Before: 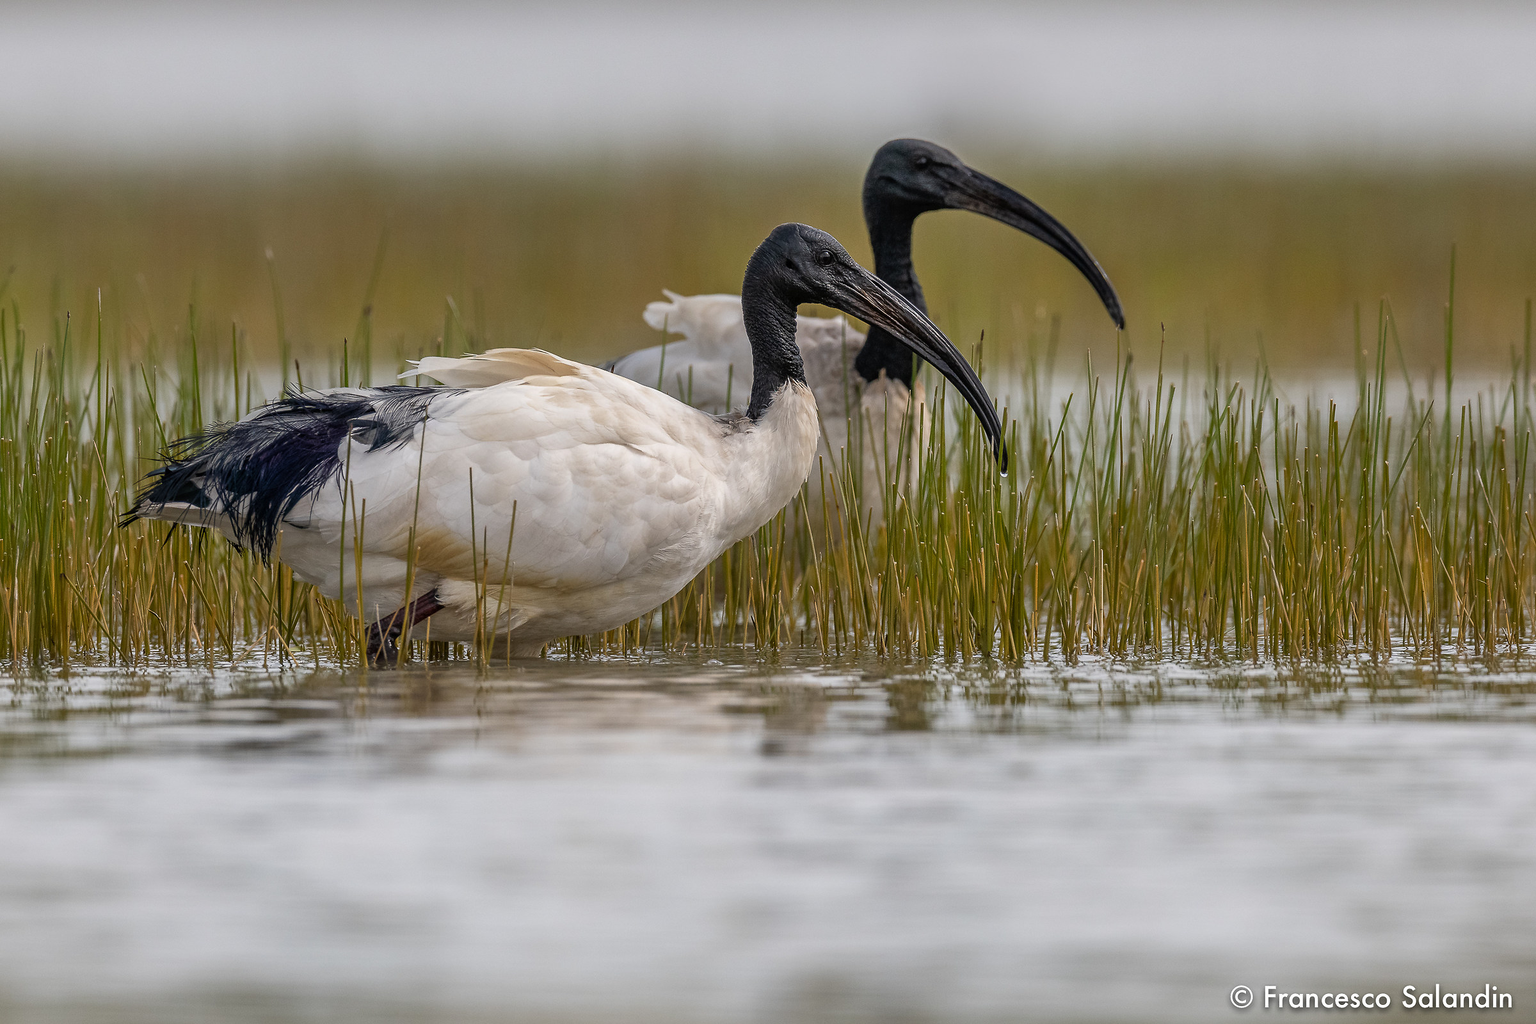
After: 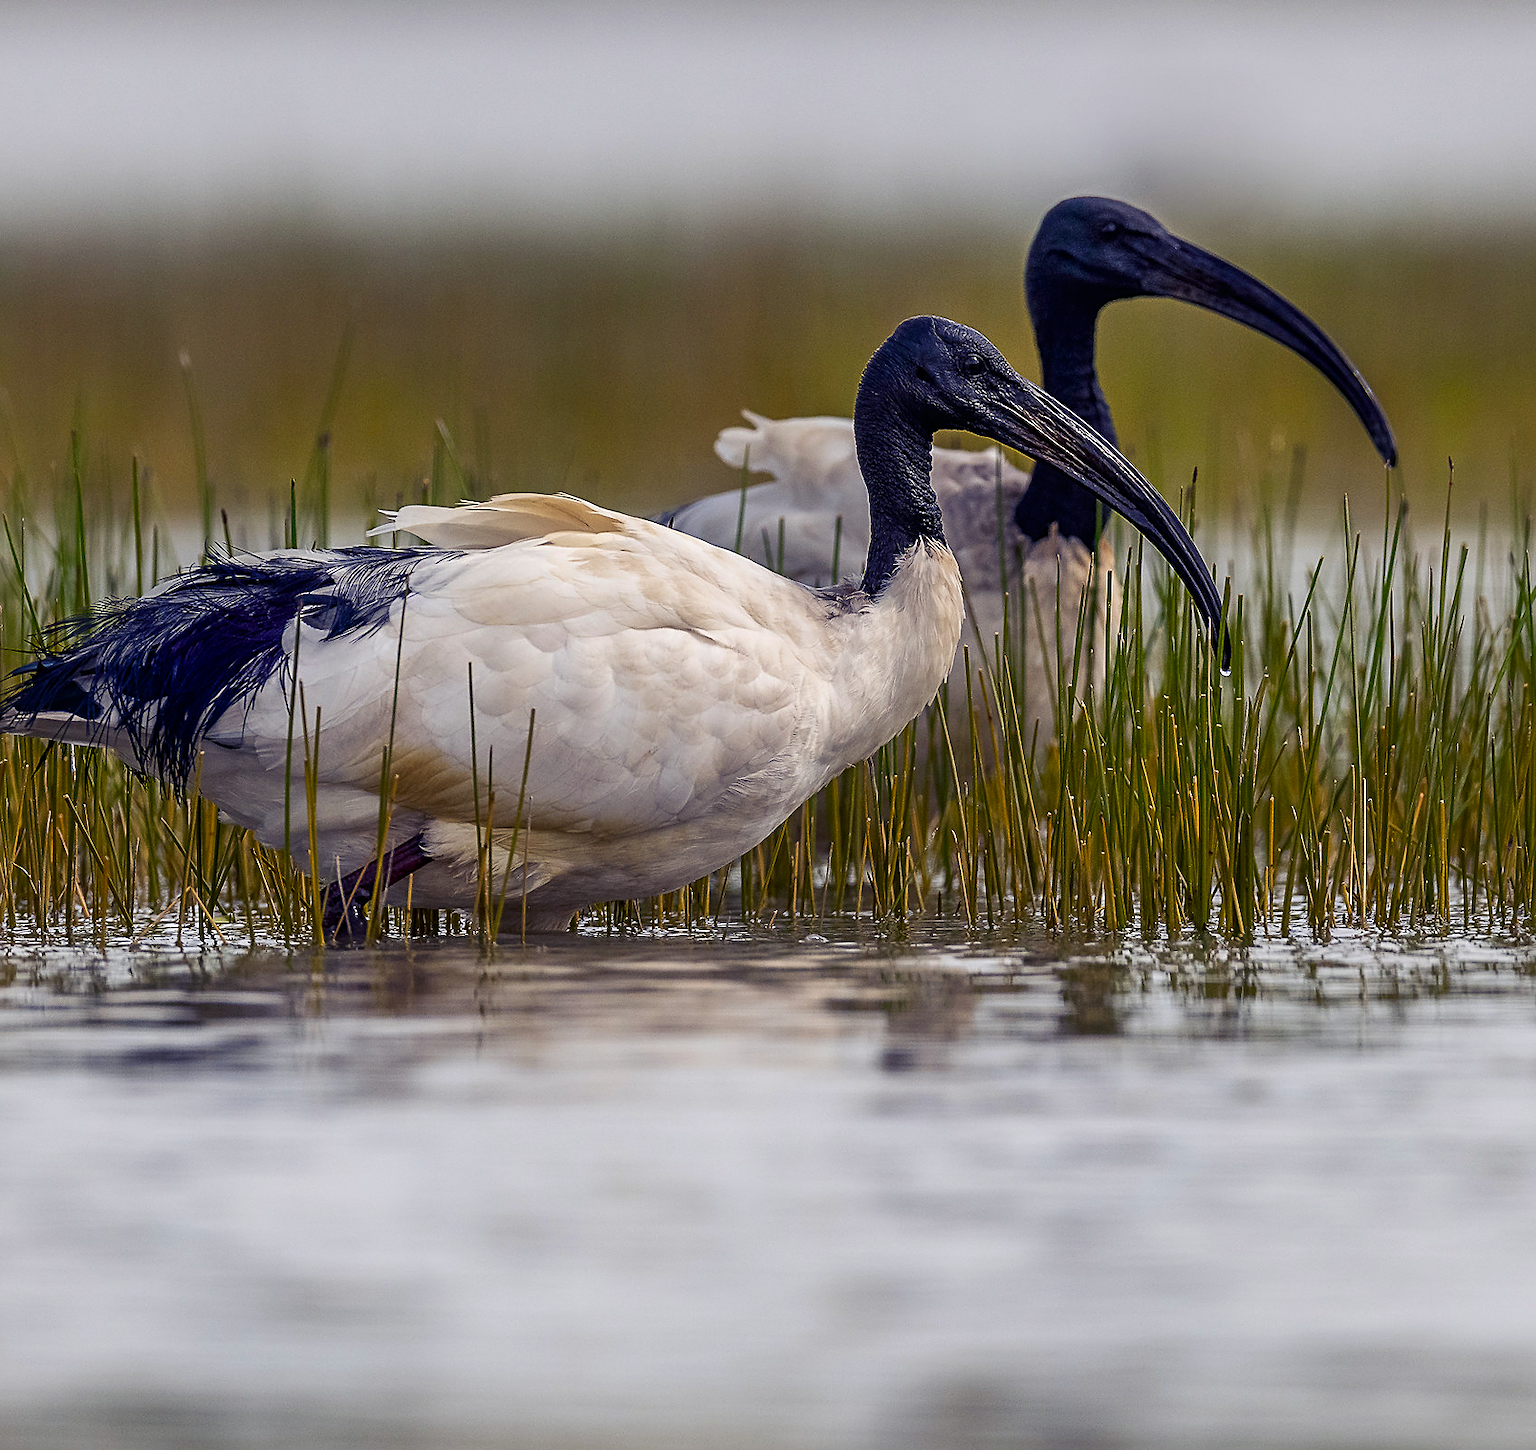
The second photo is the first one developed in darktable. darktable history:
color balance rgb: shadows lift › luminance -28.972%, shadows lift › chroma 14.714%, shadows lift › hue 271.91°, perceptual saturation grading › global saturation 19.717%
contrast brightness saturation: contrast 0.129, brightness -0.061, saturation 0.162
sharpen: amount 0.492
crop and rotate: left 9.082%, right 20.309%
